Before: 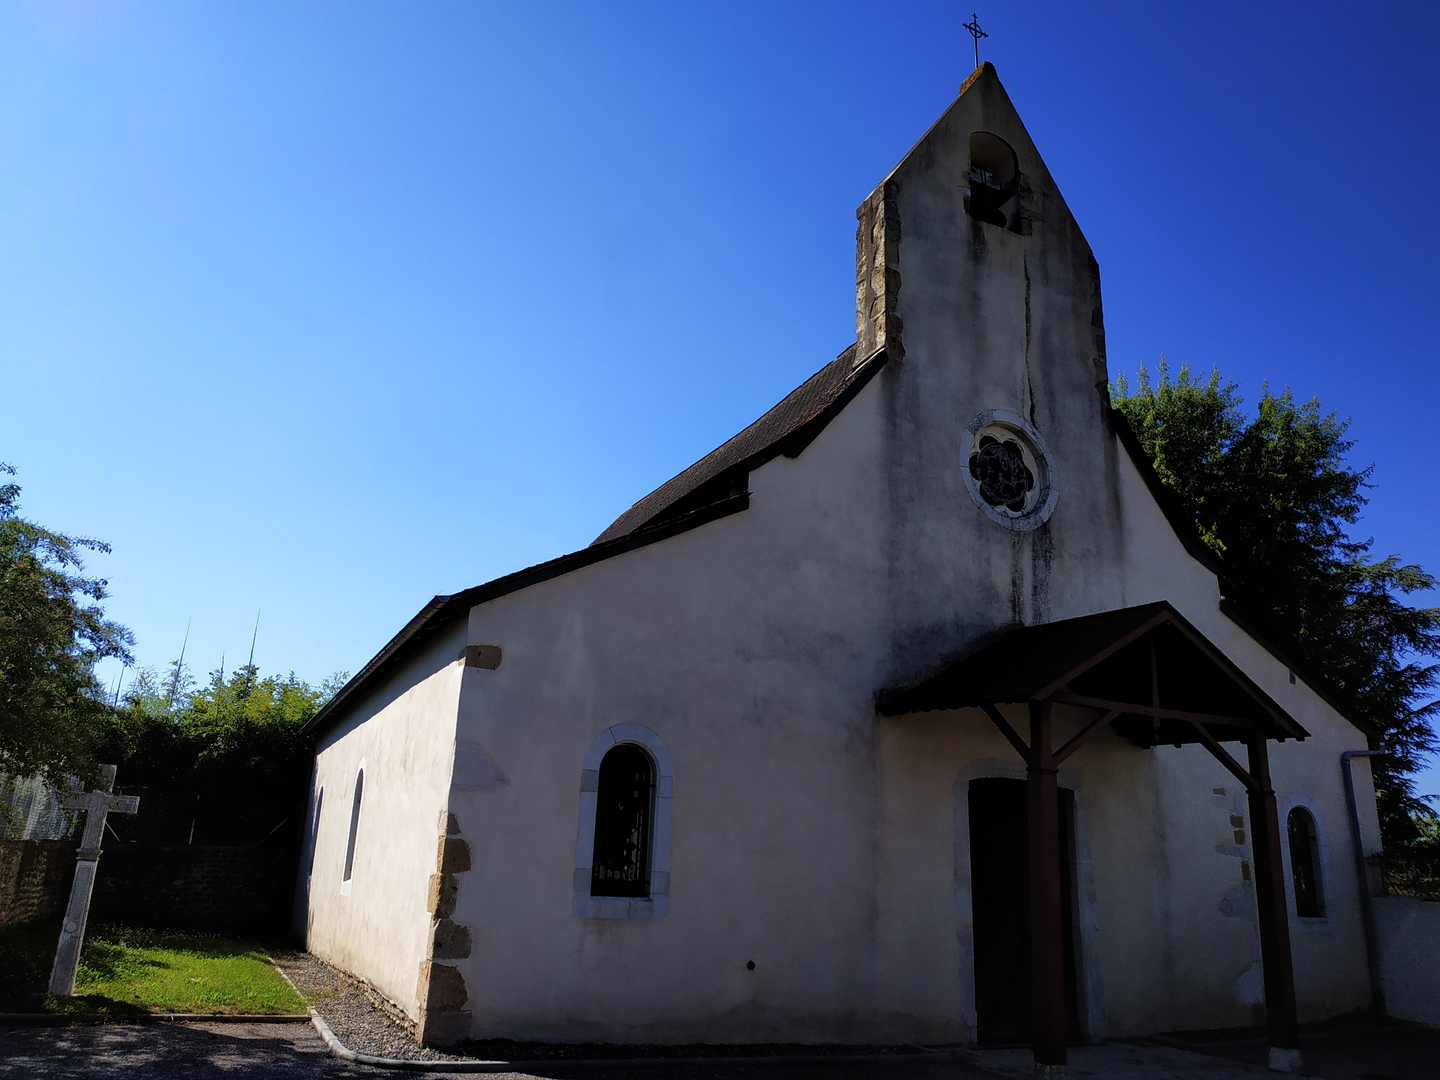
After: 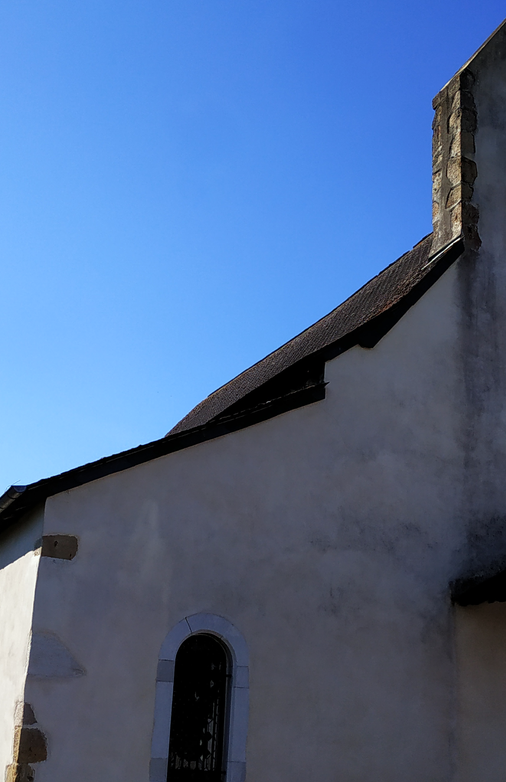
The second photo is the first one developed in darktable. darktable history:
crop and rotate: left 29.476%, top 10.214%, right 35.32%, bottom 17.333%
white balance: red 0.978, blue 0.999
